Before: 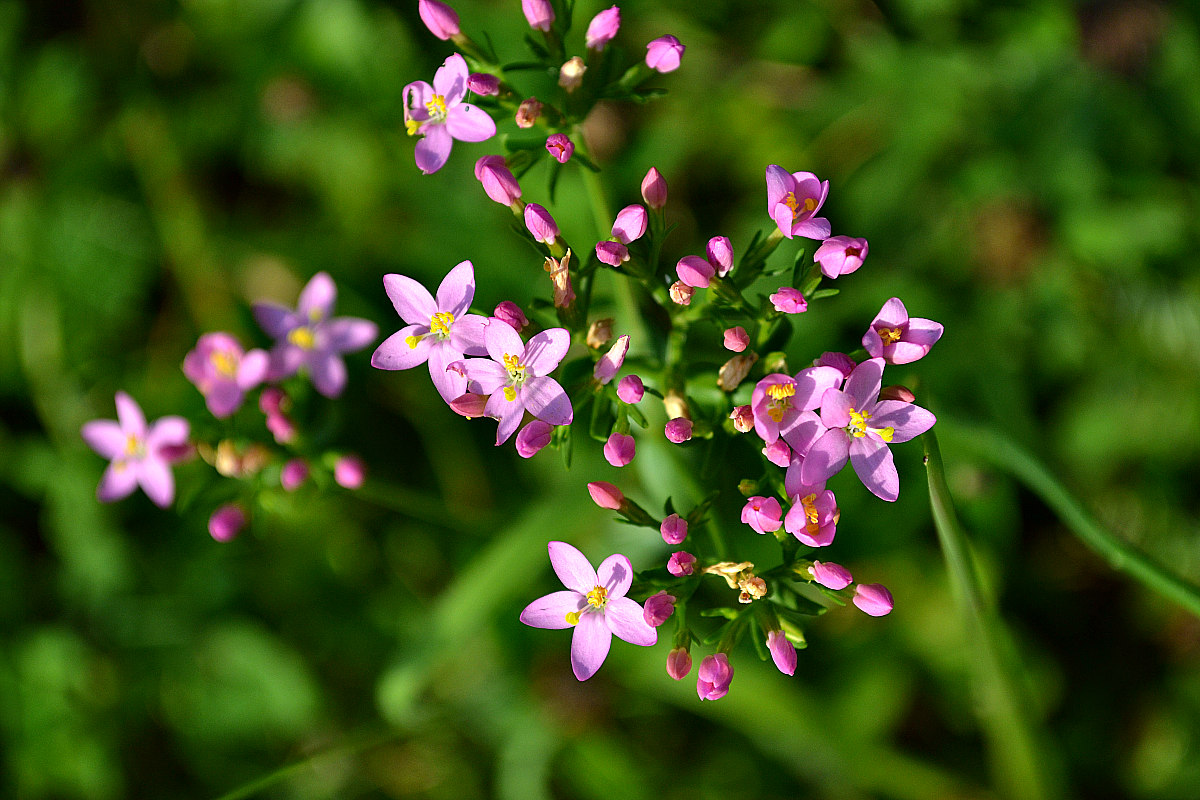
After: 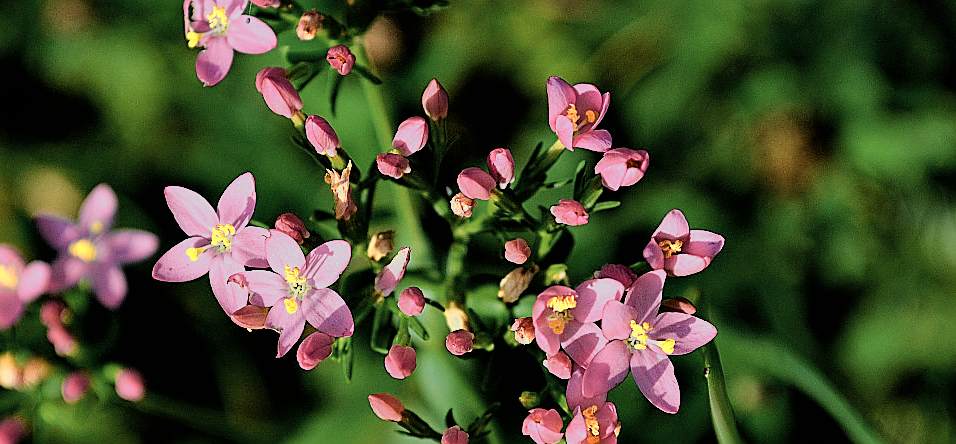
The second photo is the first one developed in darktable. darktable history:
filmic rgb: black relative exposure -4.22 EV, white relative exposure 5.11 EV, hardness 2.12, contrast 1.181, iterations of high-quality reconstruction 0
crop: left 18.311%, top 11.066%, right 1.965%, bottom 33.316%
color zones: curves: ch0 [(0.018, 0.548) (0.197, 0.654) (0.425, 0.447) (0.605, 0.658) (0.732, 0.579)]; ch1 [(0.105, 0.531) (0.224, 0.531) (0.386, 0.39) (0.618, 0.456) (0.732, 0.456) (0.956, 0.421)]; ch2 [(0.039, 0.583) (0.215, 0.465) (0.399, 0.544) (0.465, 0.548) (0.614, 0.447) (0.724, 0.43) (0.882, 0.623) (0.956, 0.632)]
sharpen: on, module defaults
